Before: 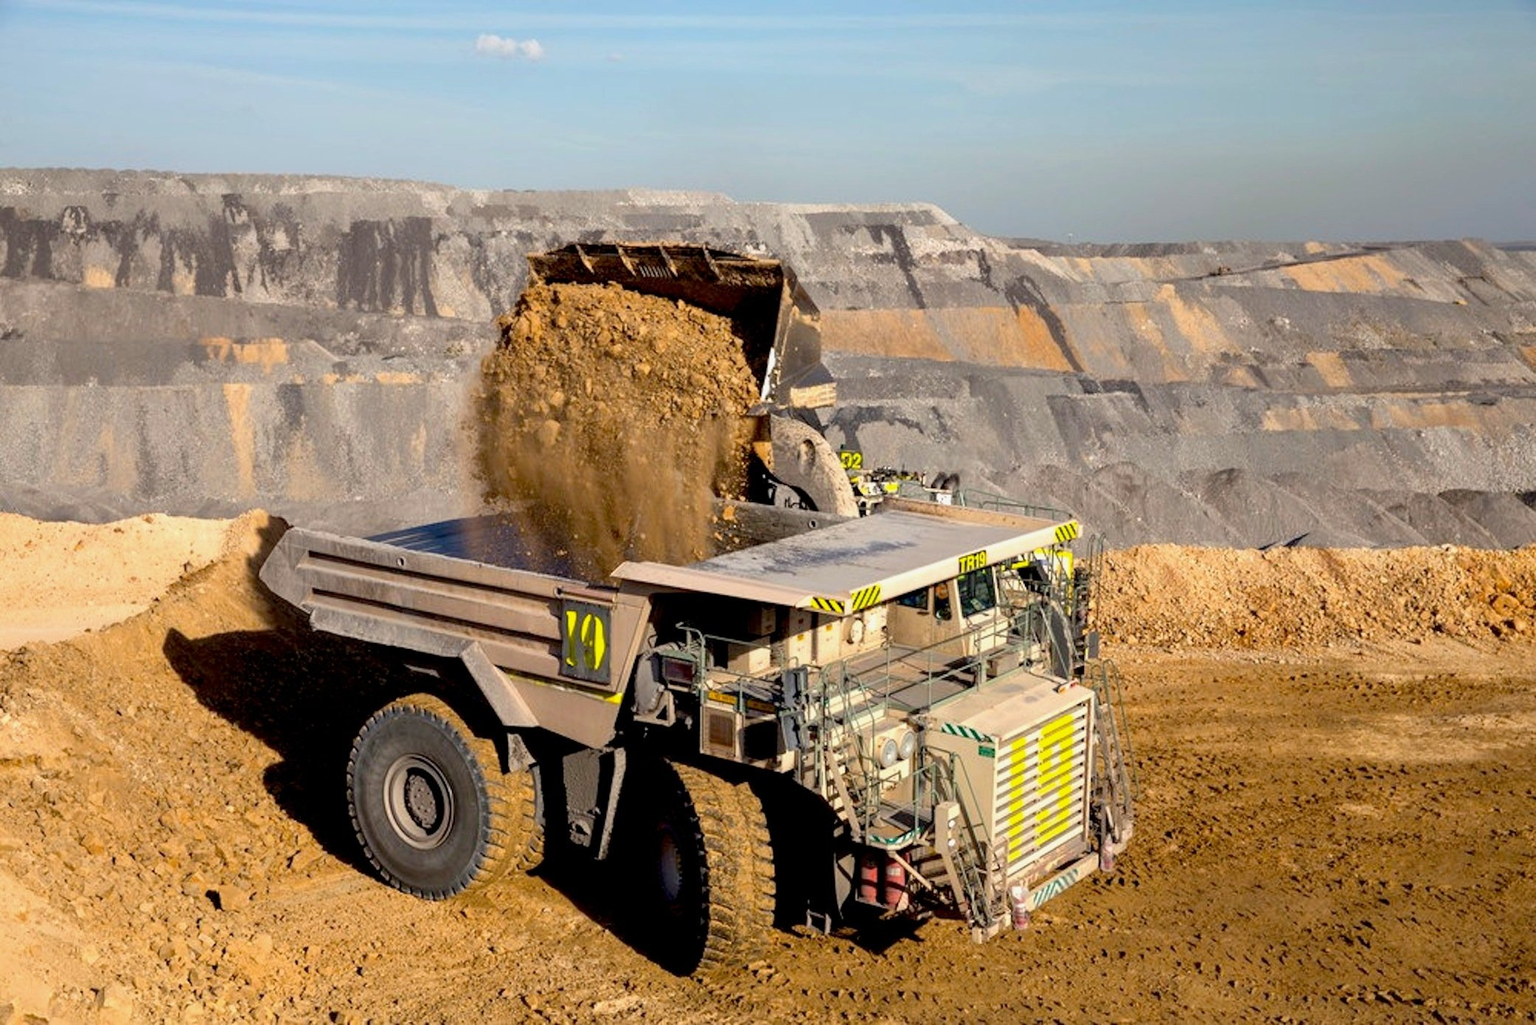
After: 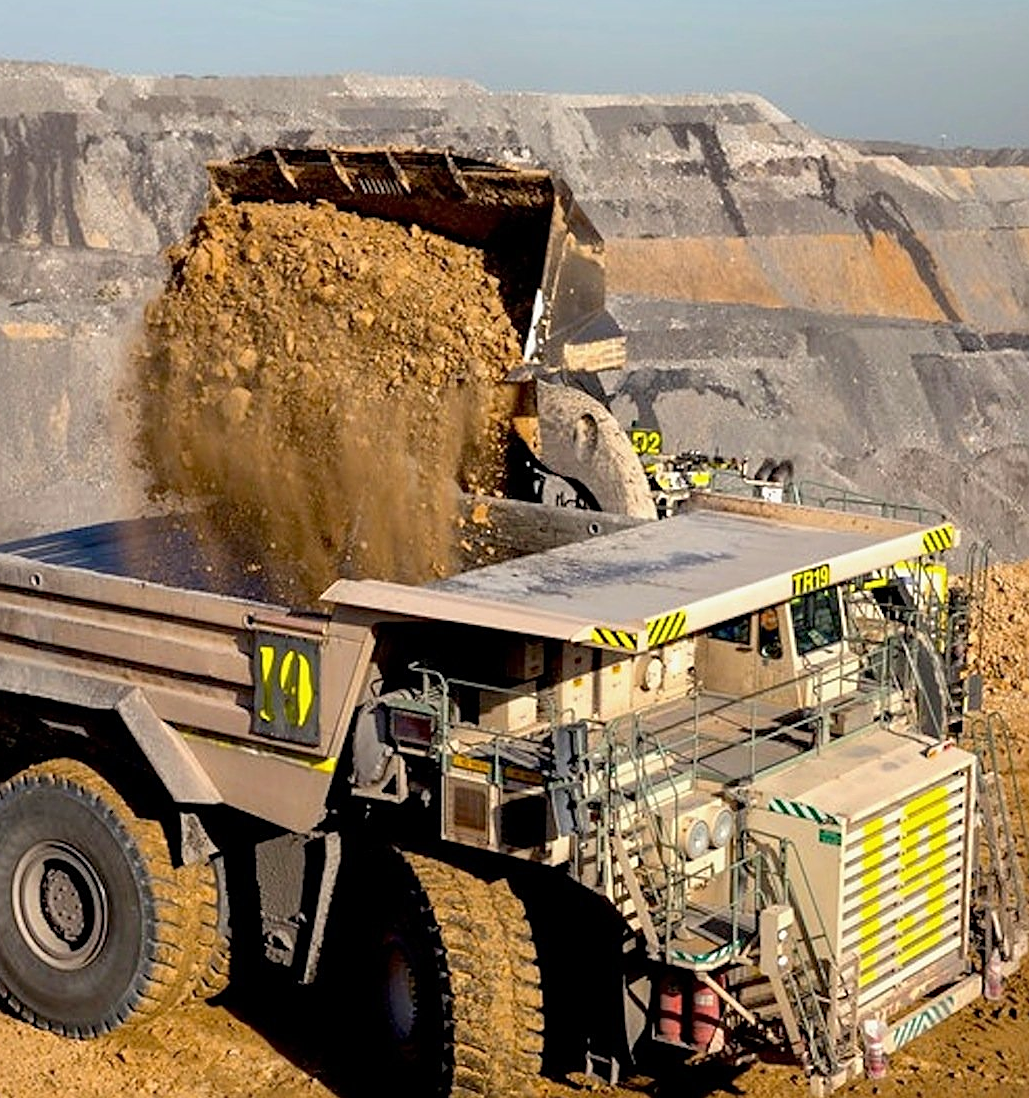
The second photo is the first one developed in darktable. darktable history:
crop and rotate: angle 0.014°, left 24.414%, top 13.122%, right 26.155%, bottom 7.829%
sharpen: on, module defaults
